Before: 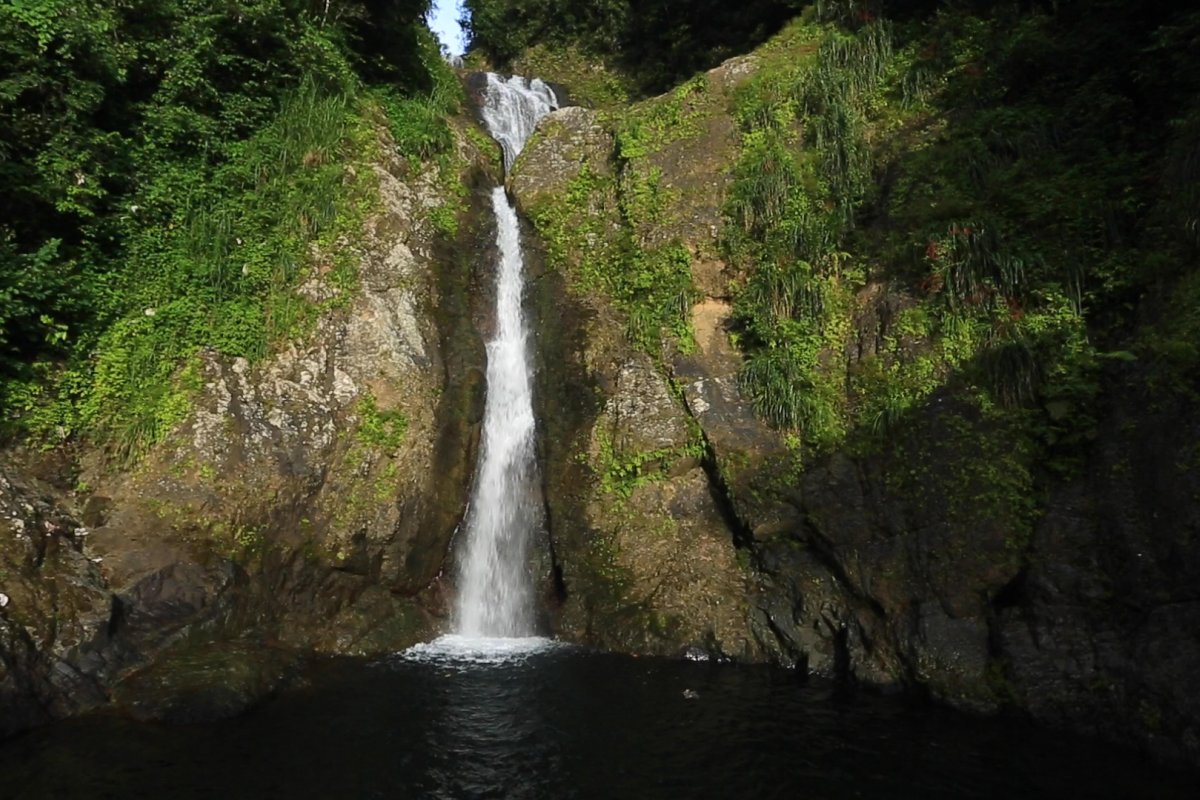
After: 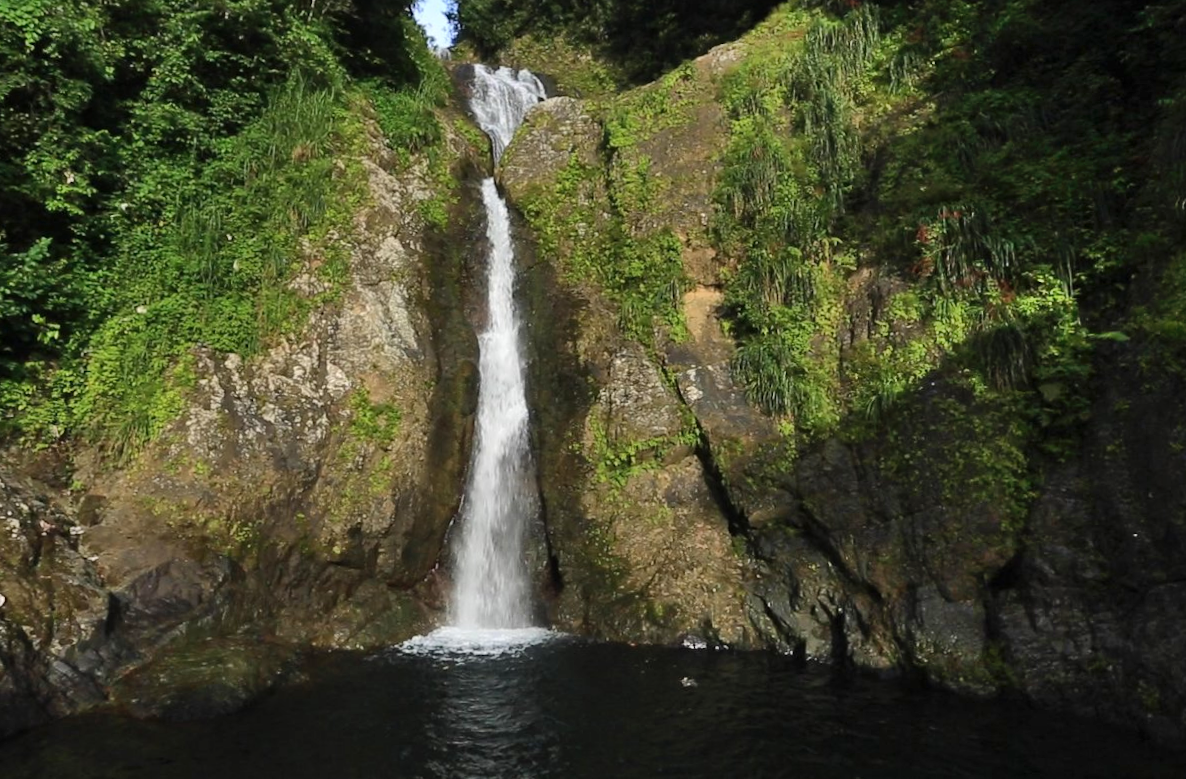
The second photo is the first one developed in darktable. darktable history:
rotate and perspective: rotation -1°, crop left 0.011, crop right 0.989, crop top 0.025, crop bottom 0.975
shadows and highlights: shadows color adjustment 97.66%, soften with gaussian
